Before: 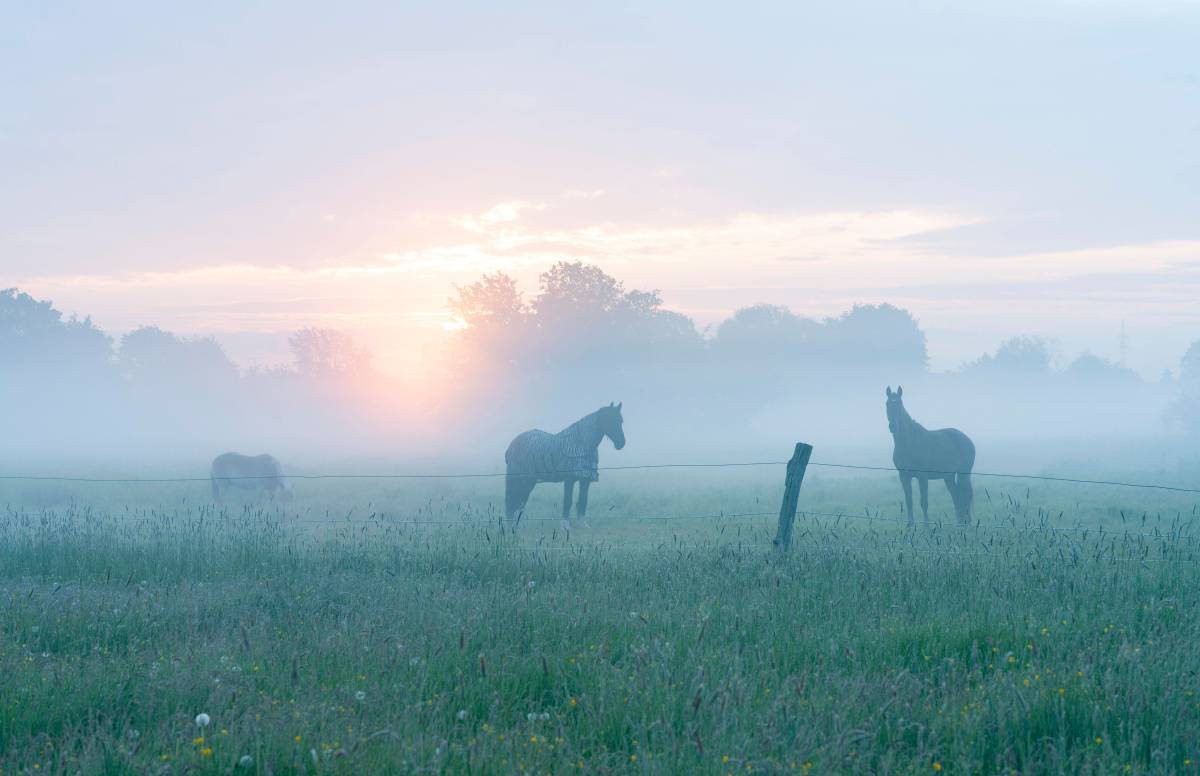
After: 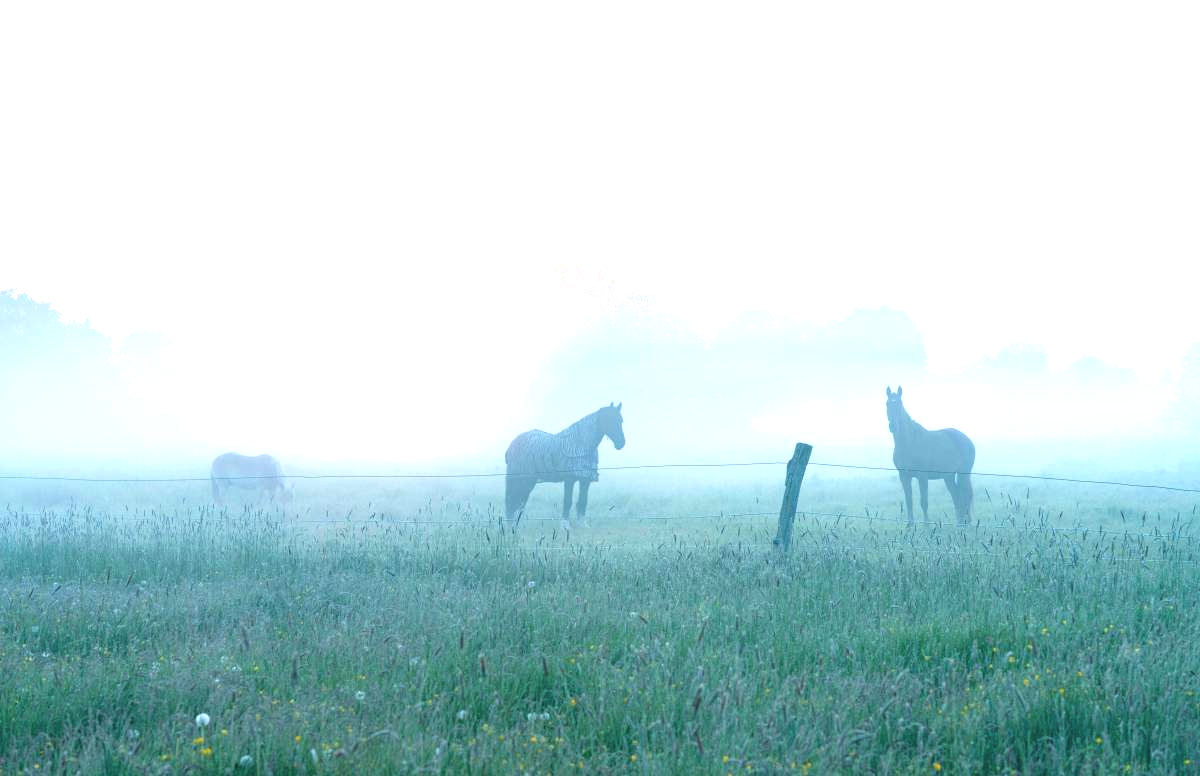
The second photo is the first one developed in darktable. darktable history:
exposure: black level correction -0.005, exposure 0.628 EV, compensate highlight preservation false
tone equalizer: -8 EV -0.436 EV, -7 EV -0.355 EV, -6 EV -0.3 EV, -5 EV -0.257 EV, -3 EV 0.249 EV, -2 EV 0.342 EV, -1 EV 0.4 EV, +0 EV 0.391 EV, edges refinement/feathering 500, mask exposure compensation -1.57 EV, preserve details no
